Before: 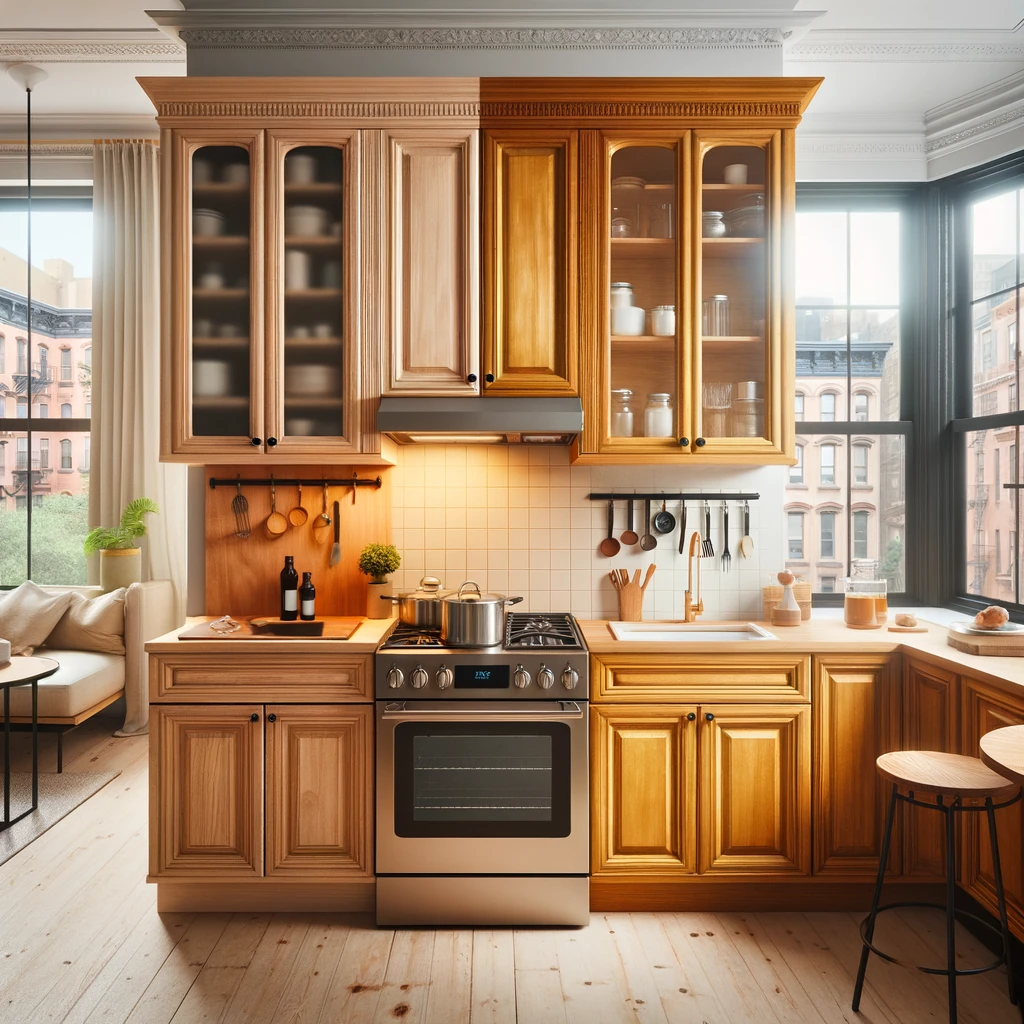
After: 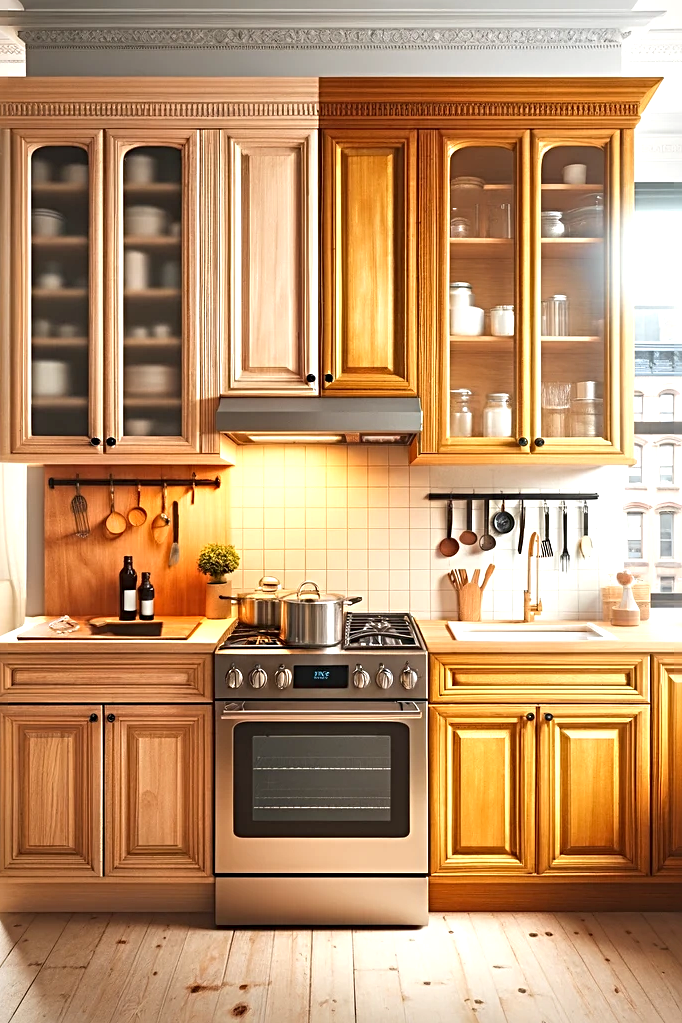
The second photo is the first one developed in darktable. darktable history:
crop and rotate: left 15.754%, right 17.579%
exposure: exposure 0.6 EV, compensate highlight preservation false
sharpen: radius 3.119
